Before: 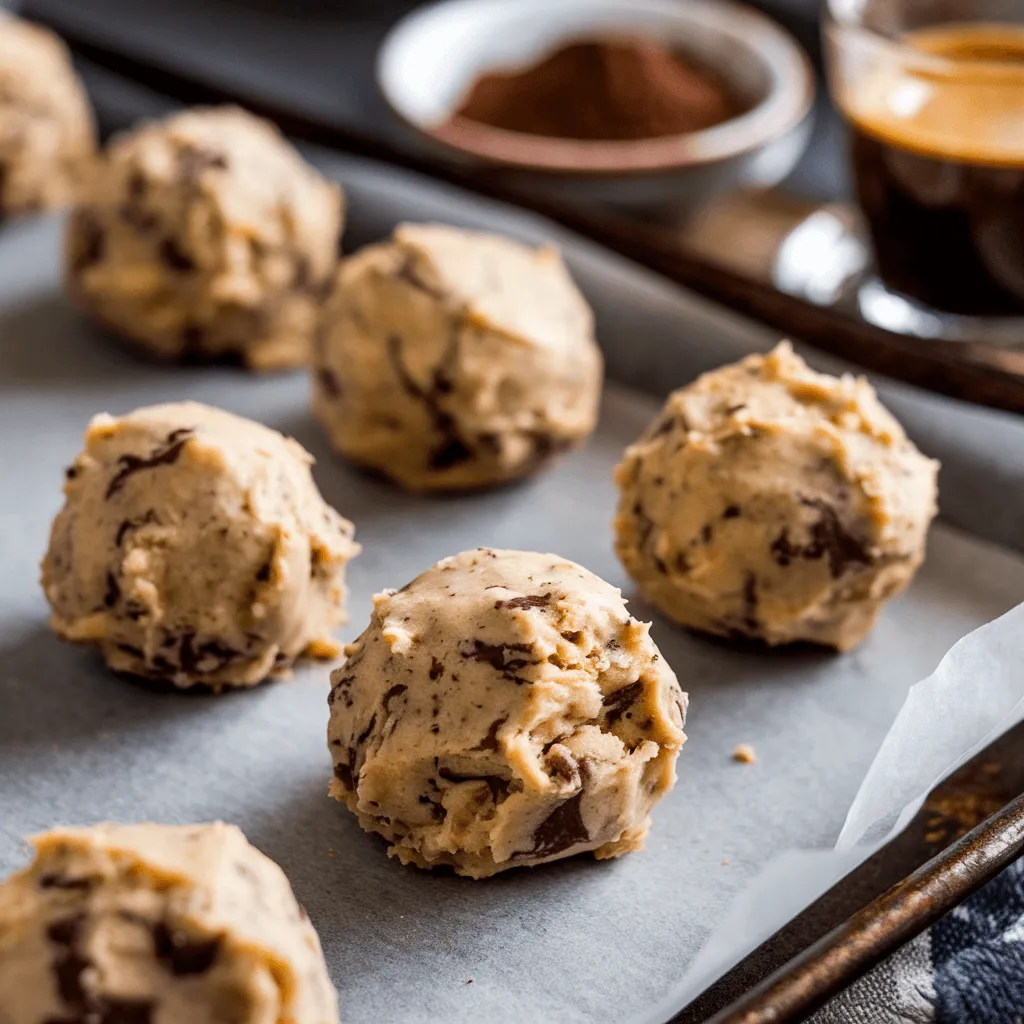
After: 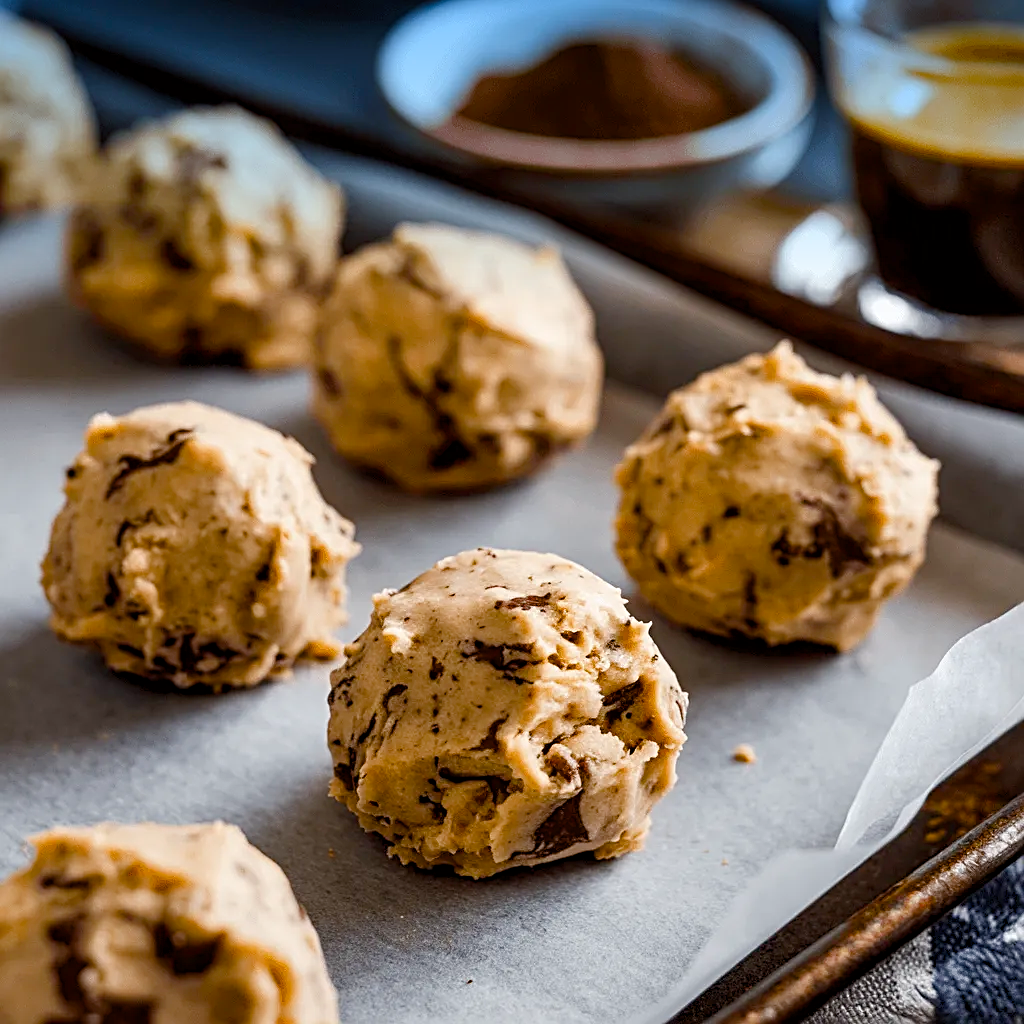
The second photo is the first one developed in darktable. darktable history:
sharpen: radius 2.767
graduated density: density 2.02 EV, hardness 44%, rotation 0.374°, offset 8.21, hue 208.8°, saturation 97%
color balance rgb: perceptual saturation grading › global saturation 20%, perceptual saturation grading › highlights -25%, perceptual saturation grading › shadows 50%
